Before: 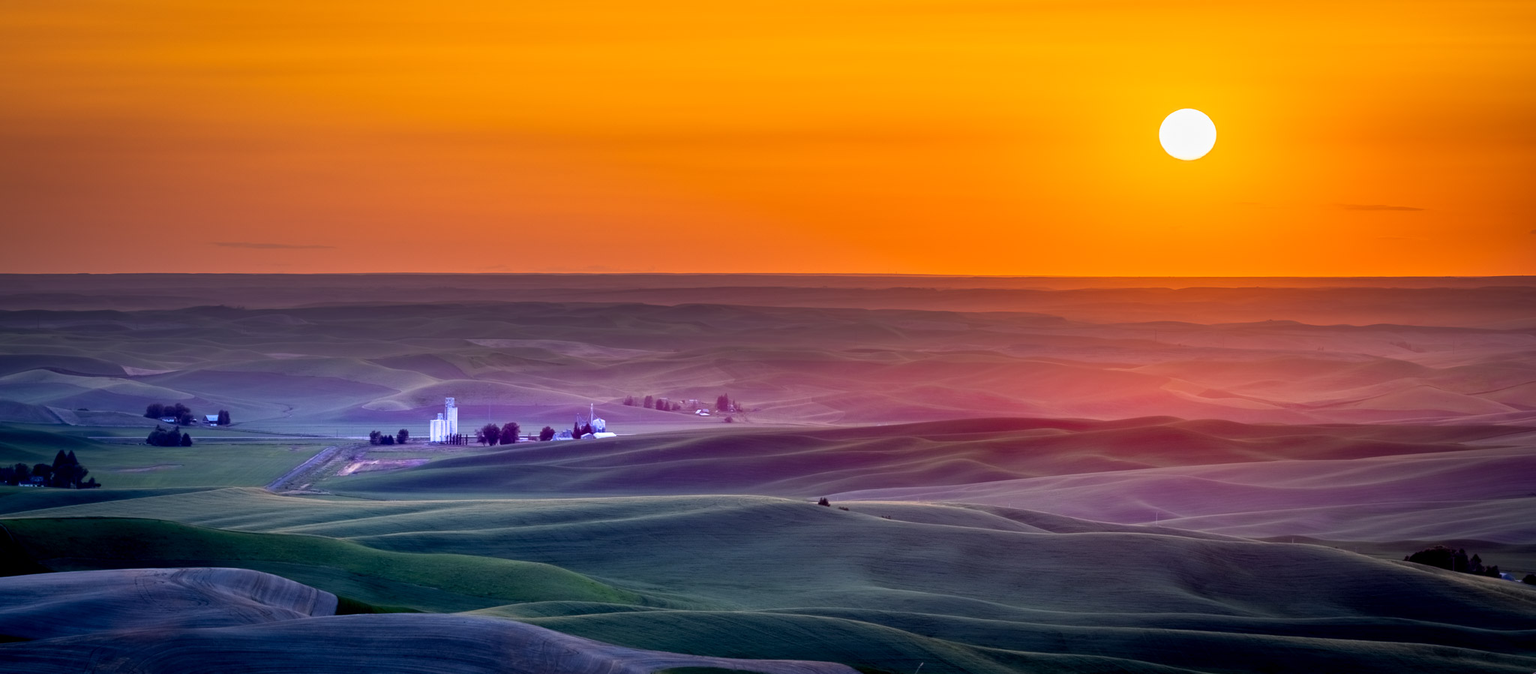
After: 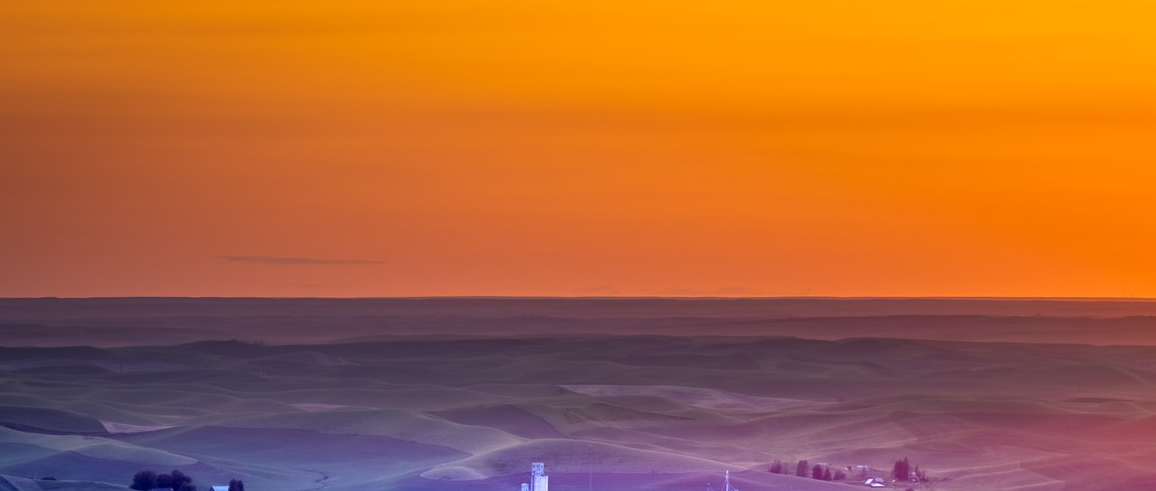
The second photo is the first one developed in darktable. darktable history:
crop and rotate: left 3.042%, top 7.486%, right 40.473%, bottom 37.801%
